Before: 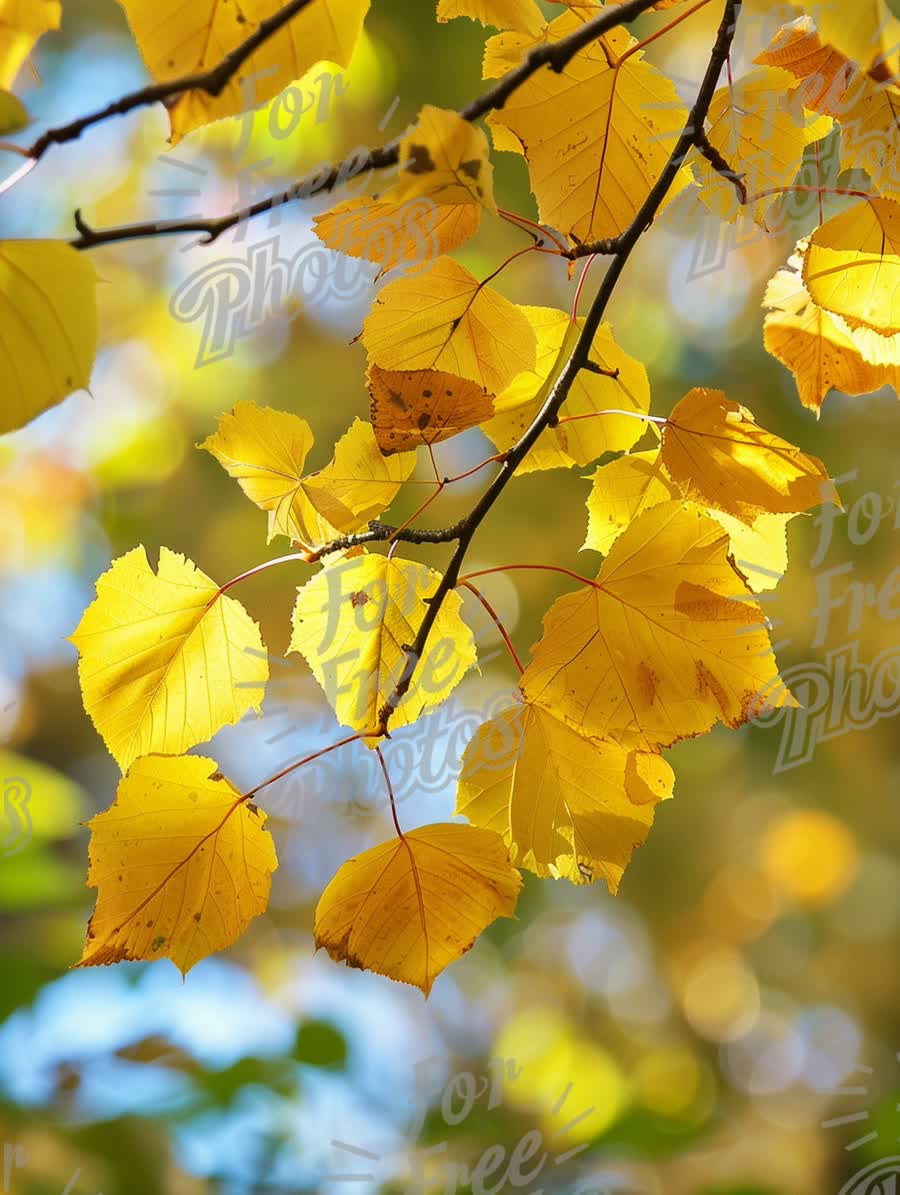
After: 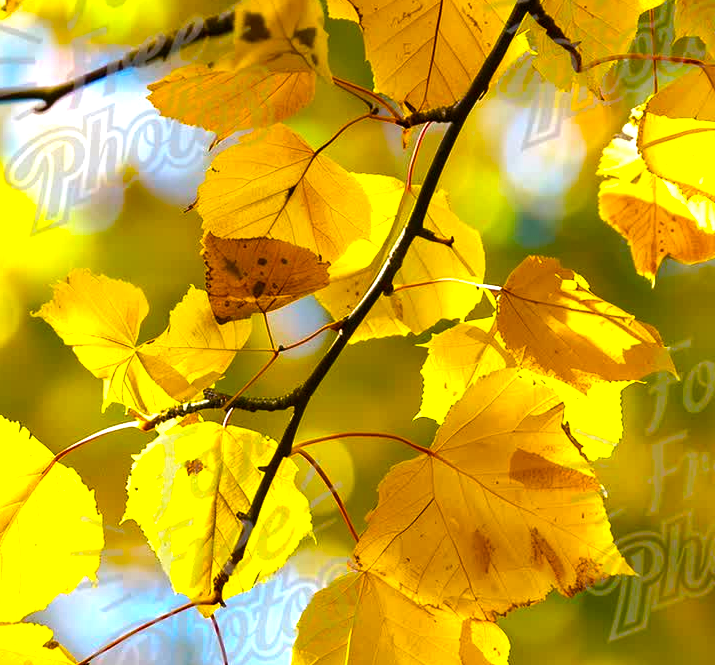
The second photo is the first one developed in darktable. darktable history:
color balance rgb: linear chroma grading › global chroma 9%, perceptual saturation grading › global saturation 36%, perceptual saturation grading › shadows 35%, perceptual brilliance grading › global brilliance 21.21%, perceptual brilliance grading › shadows -35%, global vibrance 21.21%
crop: left 18.38%, top 11.092%, right 2.134%, bottom 33.217%
